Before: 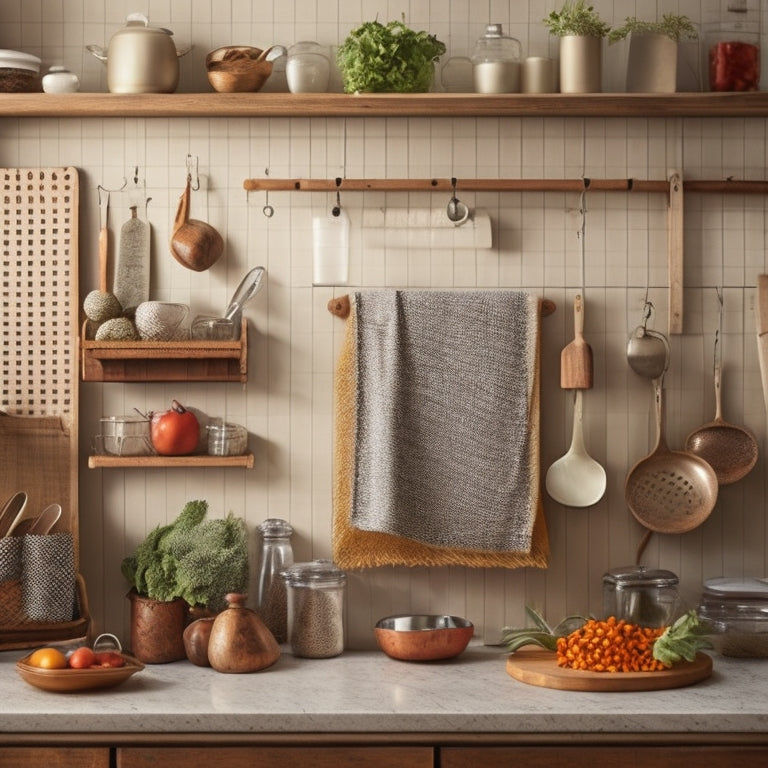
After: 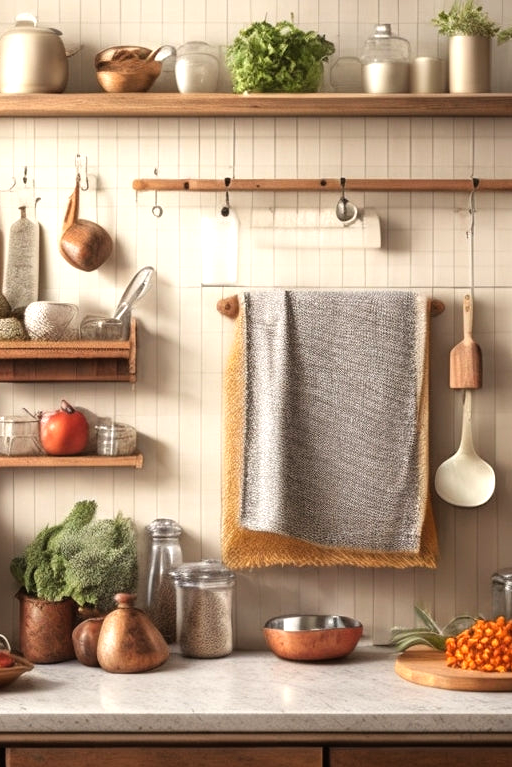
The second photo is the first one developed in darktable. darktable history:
crop and rotate: left 14.457%, right 18.777%
tone equalizer: -8 EV -0.754 EV, -7 EV -0.704 EV, -6 EV -0.562 EV, -5 EV -0.394 EV, -3 EV 0.382 EV, -2 EV 0.6 EV, -1 EV 0.696 EV, +0 EV 0.744 EV
